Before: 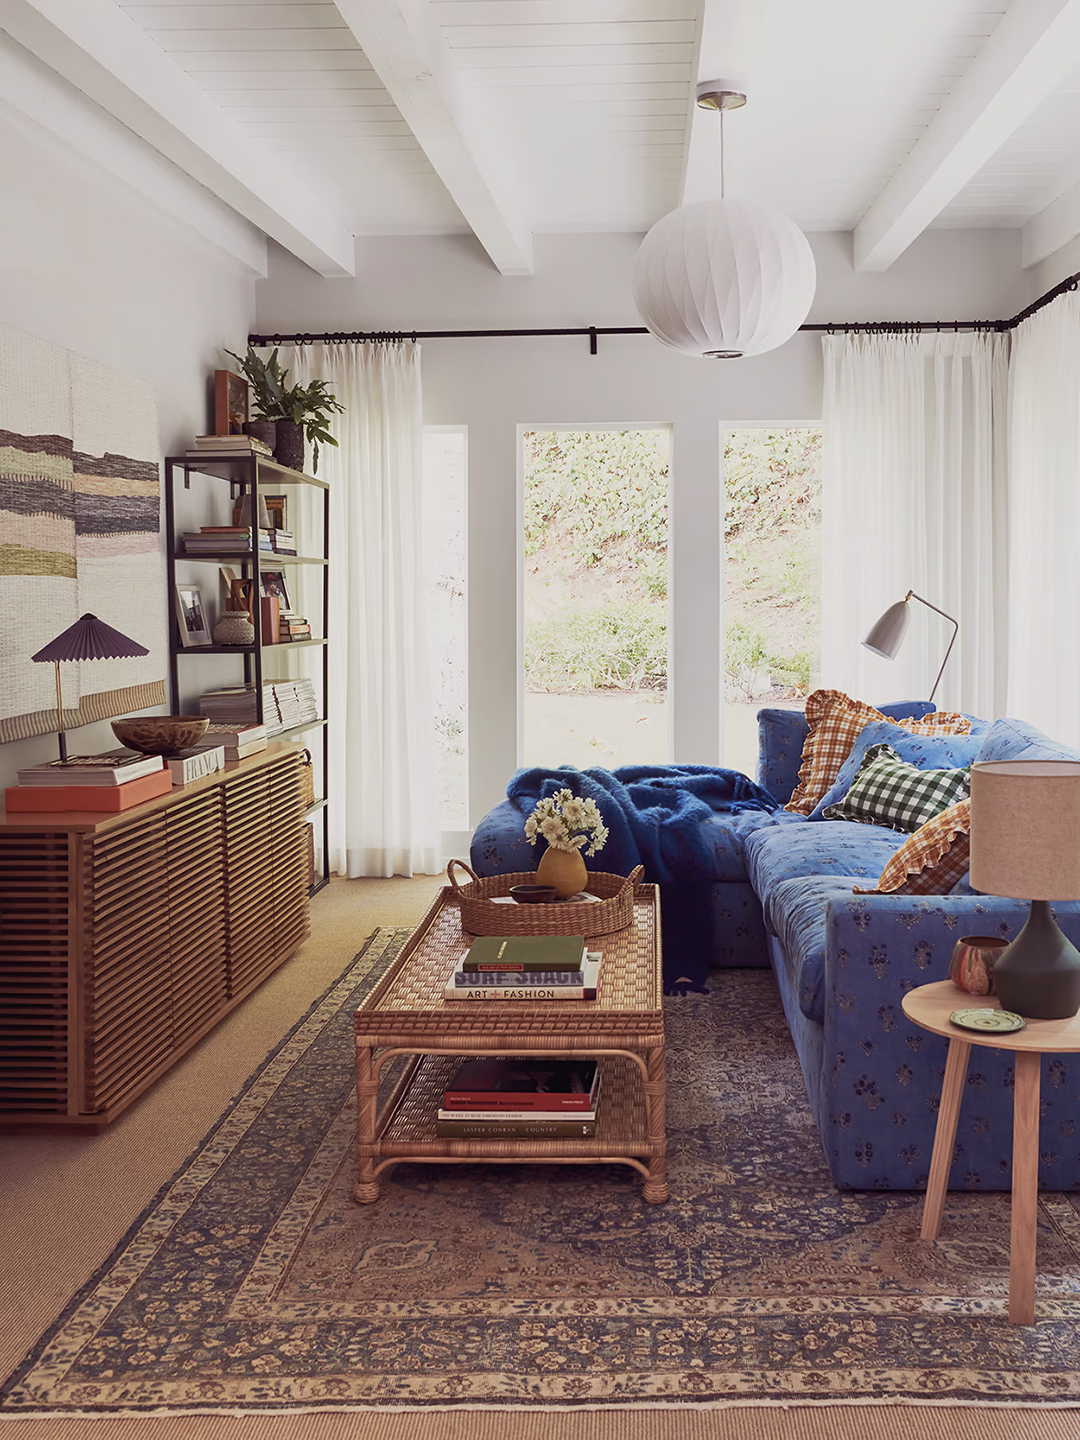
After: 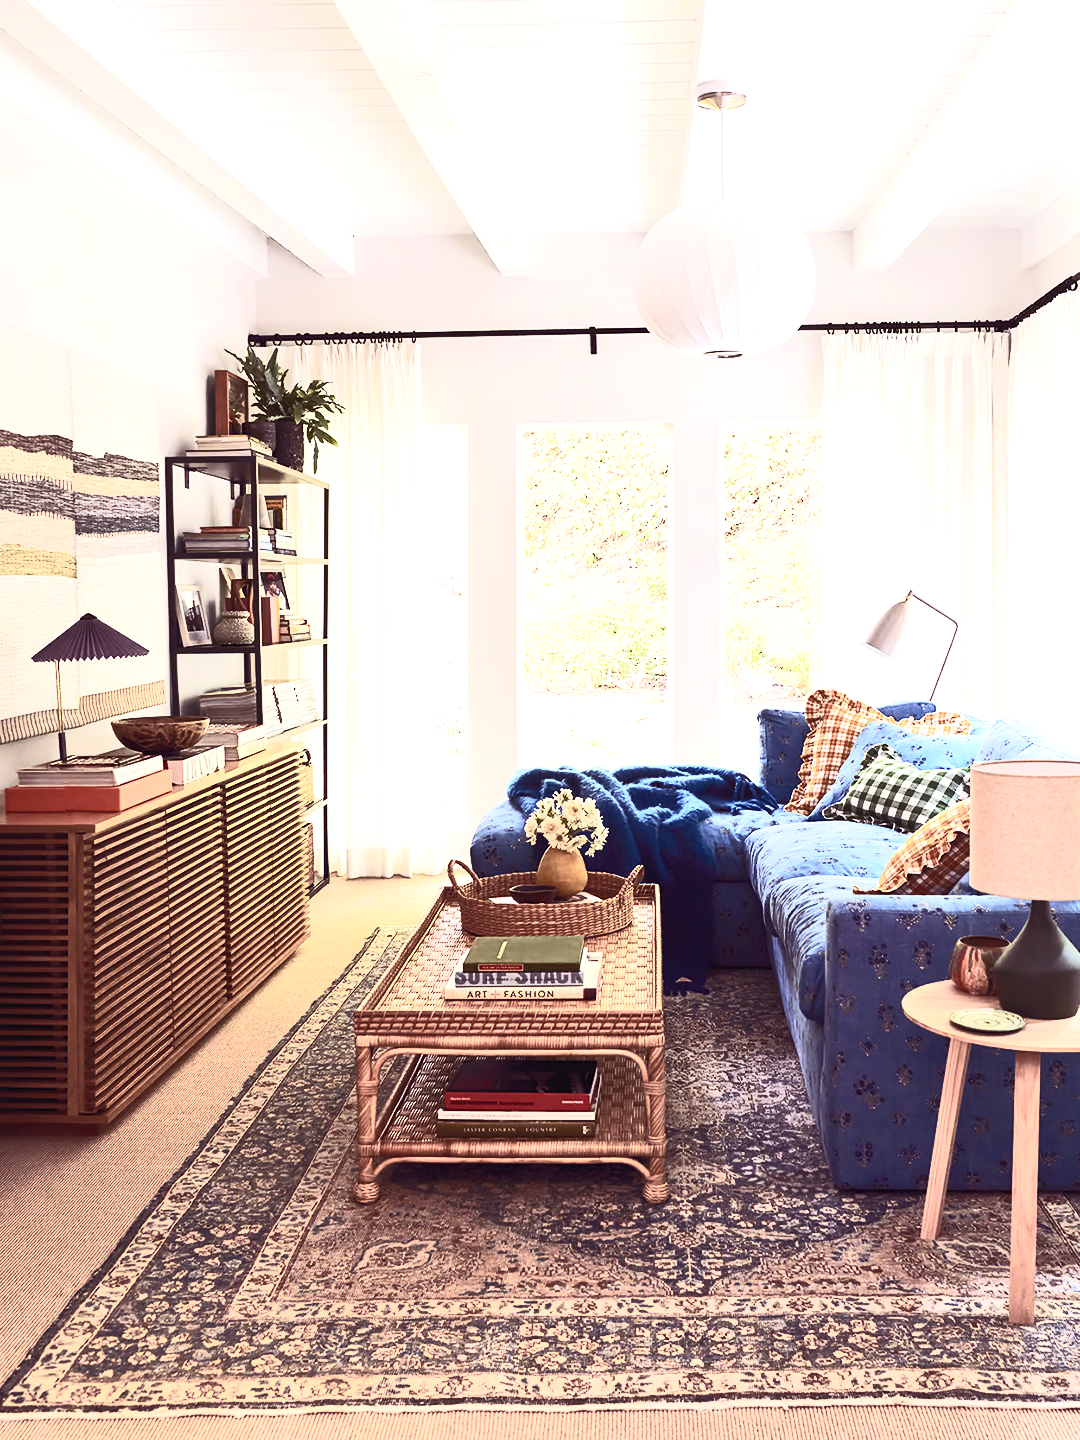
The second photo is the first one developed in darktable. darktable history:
exposure: exposure 0.943 EV, compensate exposure bias true, compensate highlight preservation false
tone curve: curves: ch0 [(0, 0) (0.427, 0.375) (0.616, 0.801) (1, 1)], color space Lab, independent channels, preserve colors none
